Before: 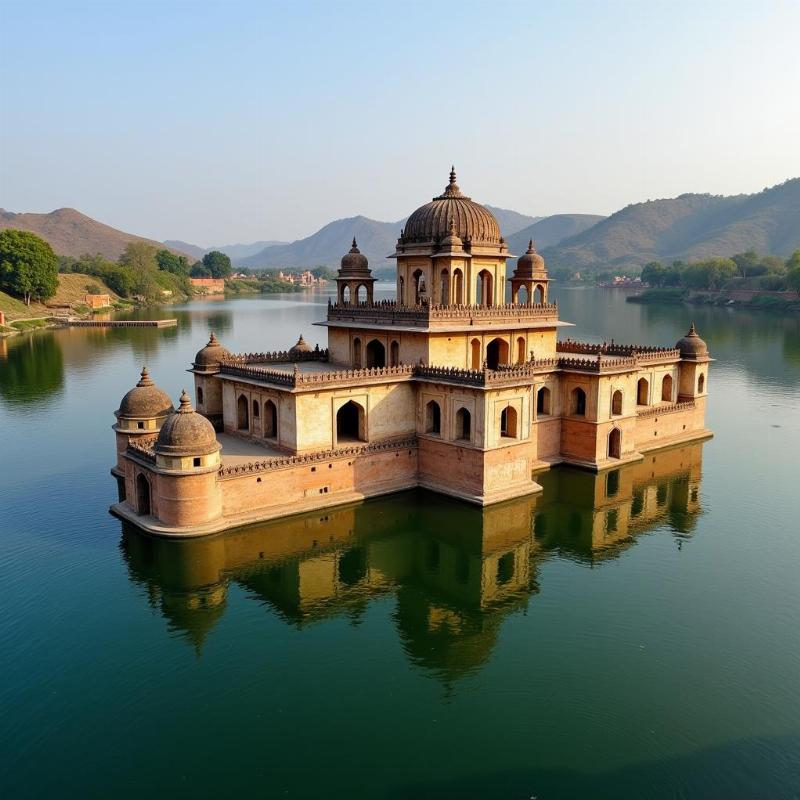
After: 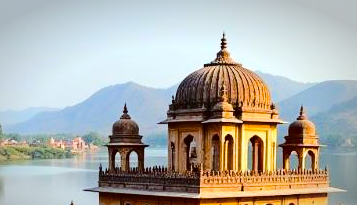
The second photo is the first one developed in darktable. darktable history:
color correction: highlights a* -5.08, highlights b* -3.43, shadows a* 4.24, shadows b* 4.05
shadows and highlights: shadows -22.91, highlights 44.64, soften with gaussian
color balance rgb: perceptual saturation grading › global saturation 25.822%, perceptual brilliance grading › global brilliance 17.26%, saturation formula JzAzBz (2021)
vignetting: fall-off radius 60.2%, center (-0.029, 0.245), automatic ratio true, unbound false
exposure: black level correction 0.002, compensate highlight preservation false
tone curve: curves: ch0 [(0, 0) (0.003, 0.015) (0.011, 0.021) (0.025, 0.032) (0.044, 0.046) (0.069, 0.062) (0.1, 0.08) (0.136, 0.117) (0.177, 0.165) (0.224, 0.221) (0.277, 0.298) (0.335, 0.385) (0.399, 0.469) (0.468, 0.558) (0.543, 0.637) (0.623, 0.708) (0.709, 0.771) (0.801, 0.84) (0.898, 0.907) (1, 1)]
crop: left 28.638%, top 16.845%, right 26.721%, bottom 57.502%
